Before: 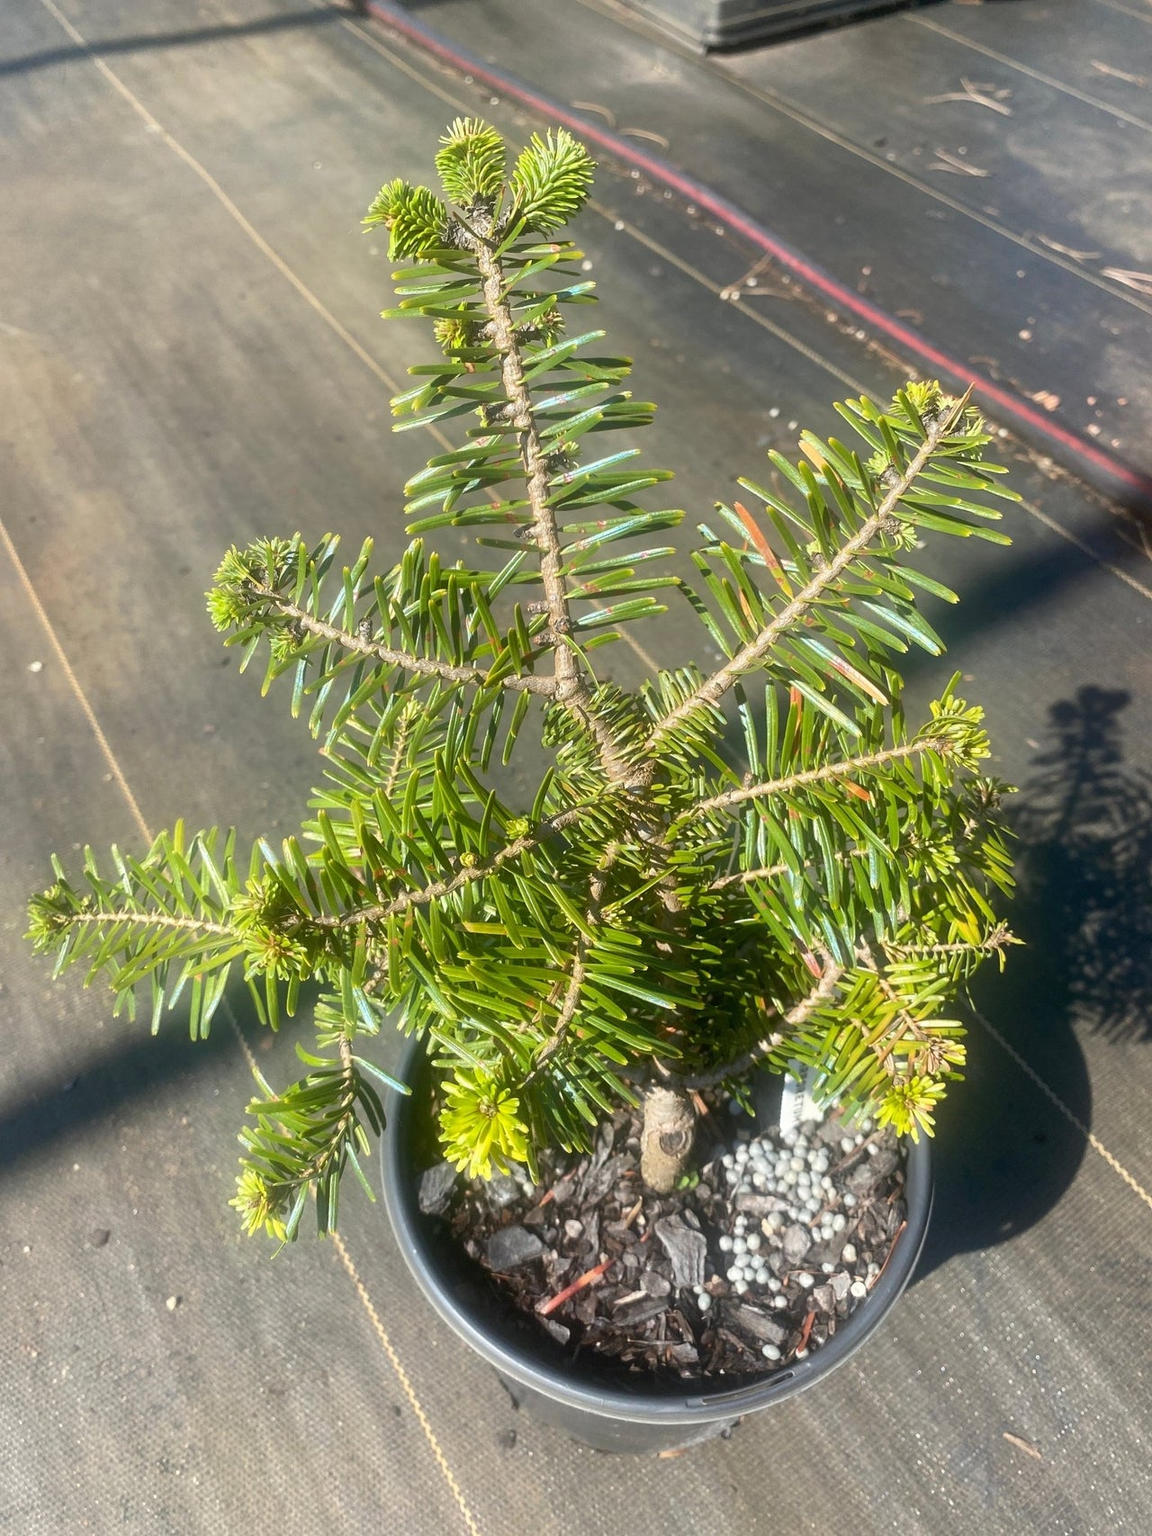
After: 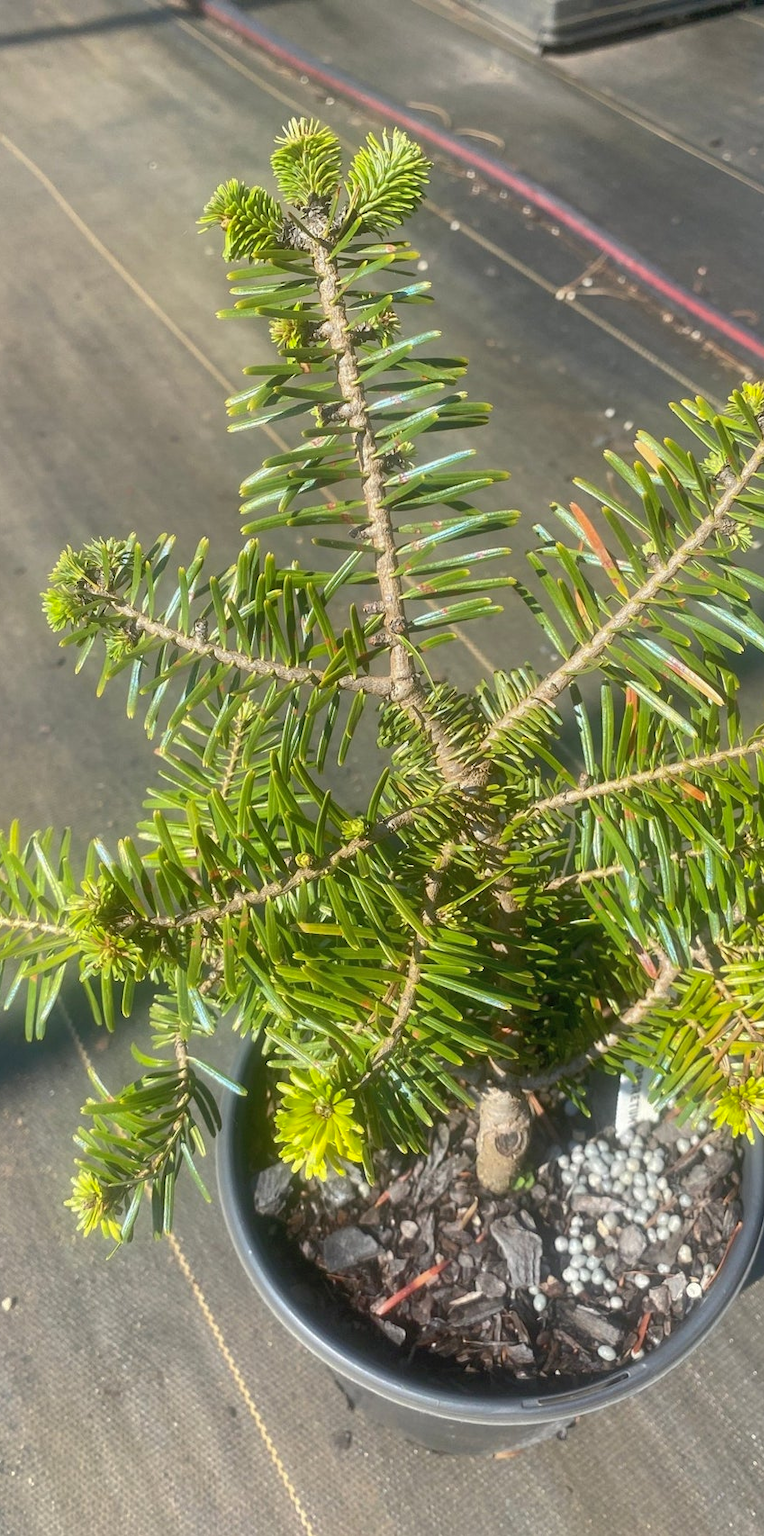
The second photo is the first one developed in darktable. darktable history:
shadows and highlights: on, module defaults
crop and rotate: left 14.305%, right 19.362%
